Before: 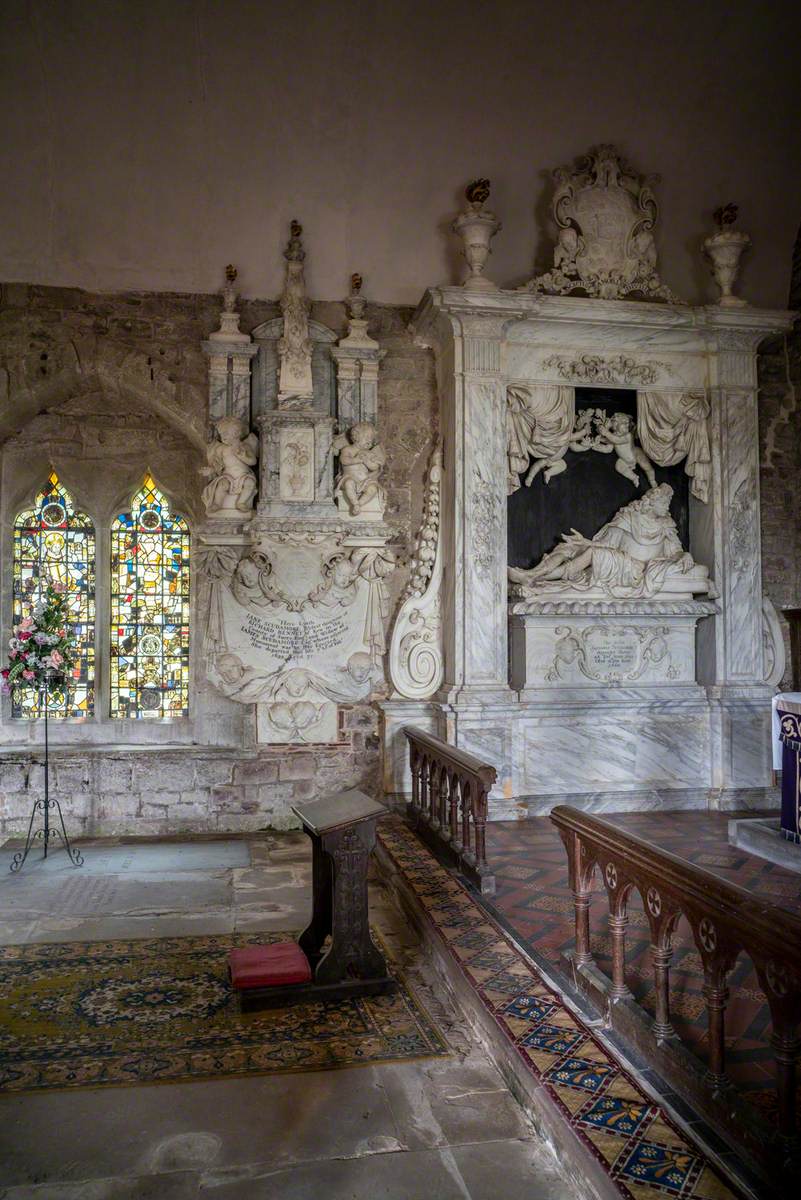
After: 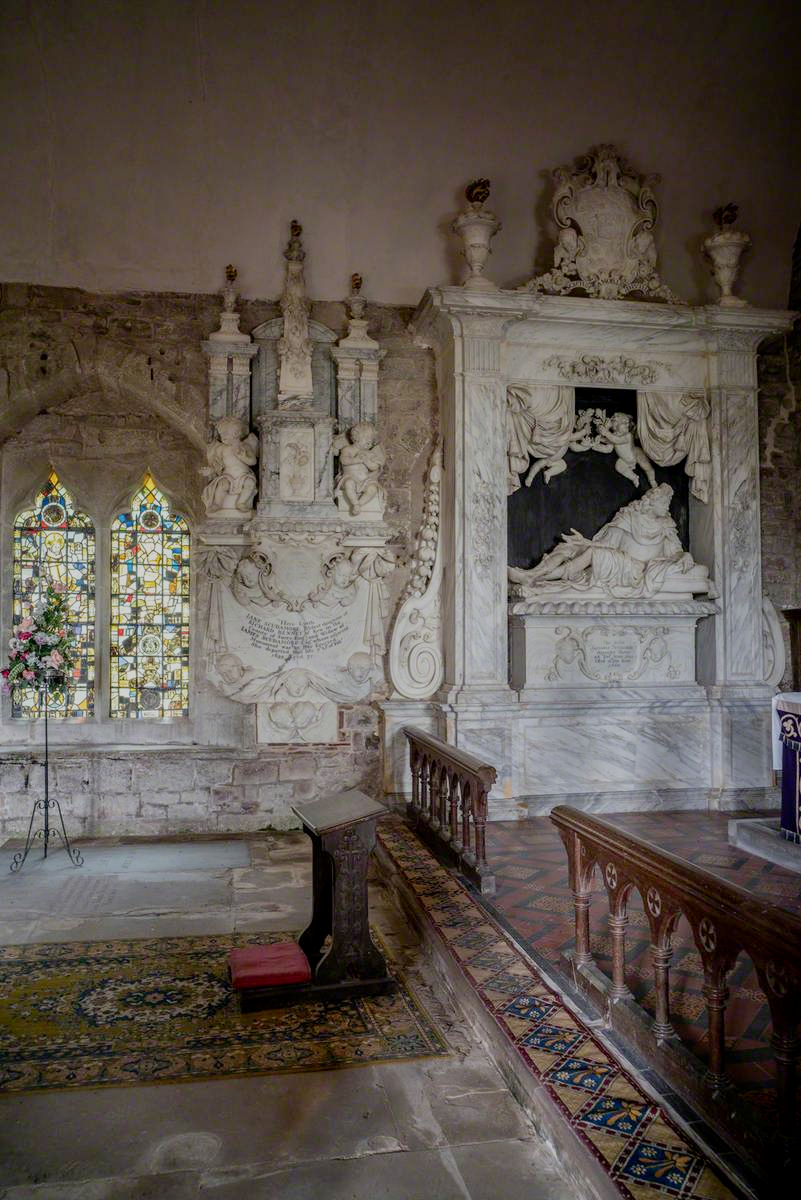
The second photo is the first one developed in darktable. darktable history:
filmic rgb: middle gray luminance 18.38%, black relative exposure -10.52 EV, white relative exposure 3.42 EV, target black luminance 0%, hardness 6.06, latitude 98.23%, contrast 0.849, shadows ↔ highlights balance 0.276%, preserve chrominance no, color science v5 (2021)
